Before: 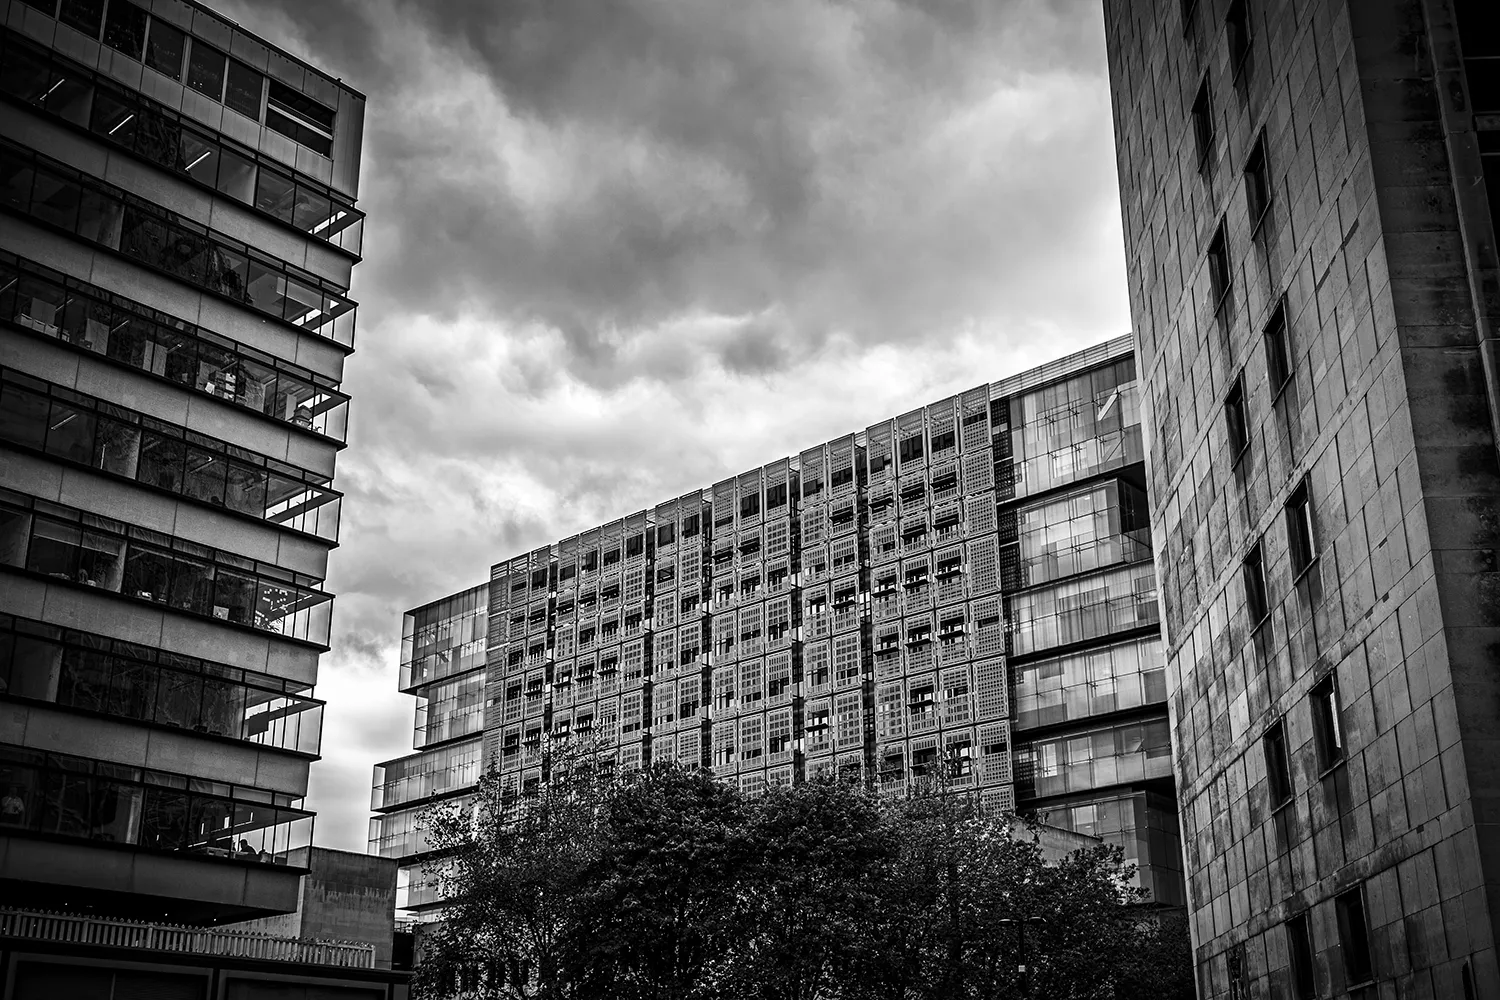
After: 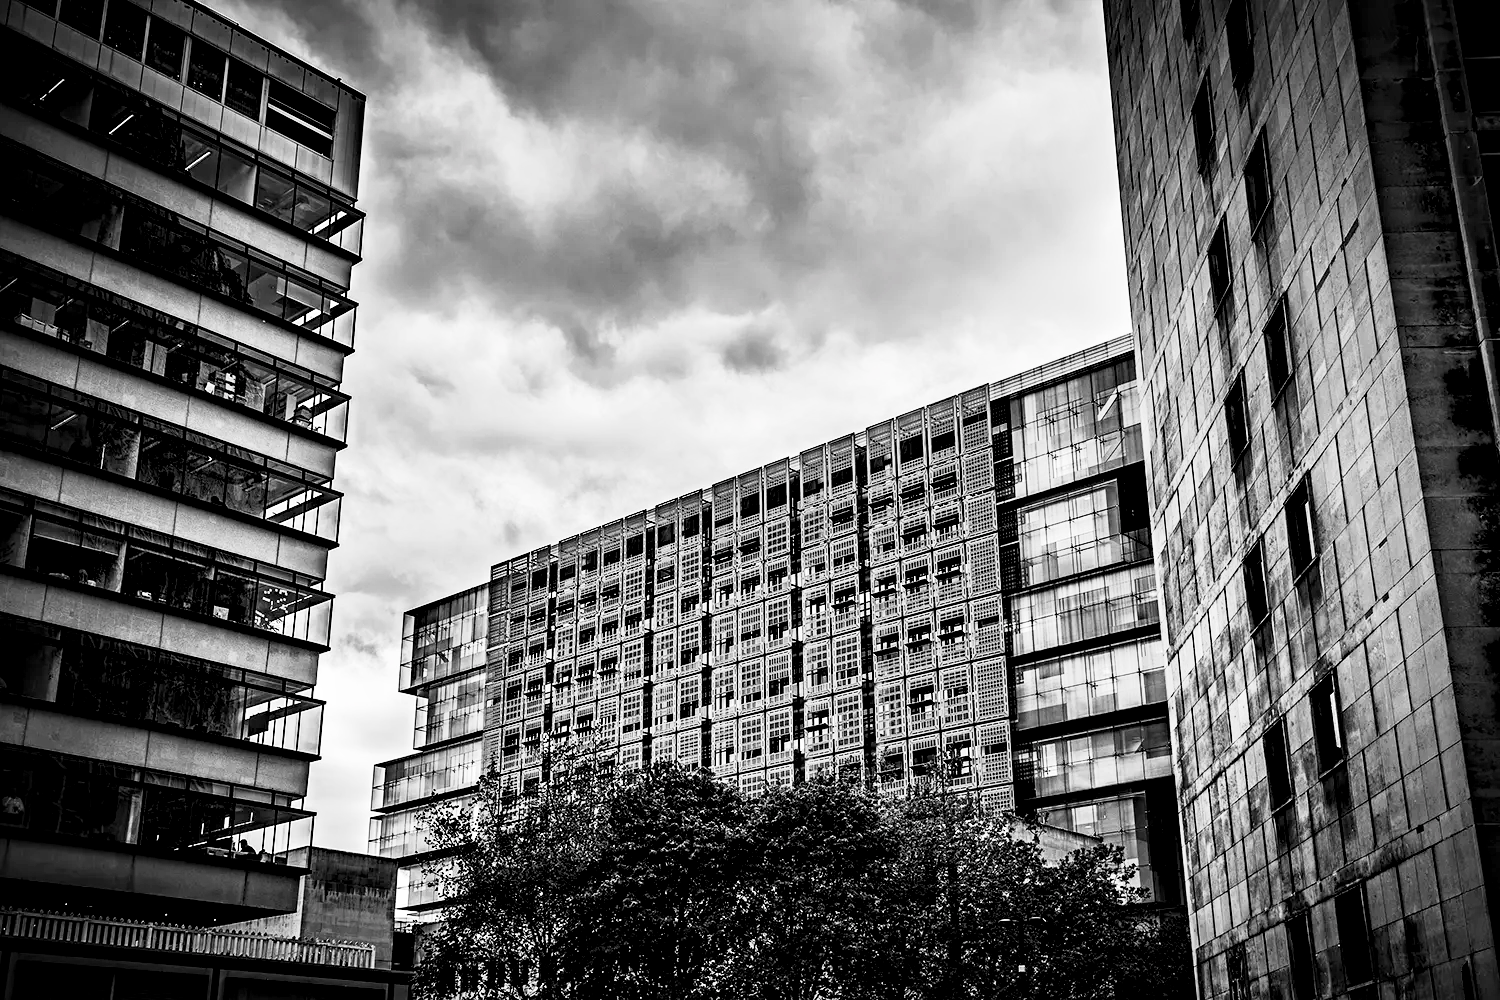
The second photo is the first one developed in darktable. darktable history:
base curve: curves: ch0 [(0, 0) (0.088, 0.125) (0.176, 0.251) (0.354, 0.501) (0.613, 0.749) (1, 0.877)], preserve colors none
contrast equalizer: y [[0.6 ×6], [0.55 ×6], [0 ×6], [0 ×6], [0 ×6]]
